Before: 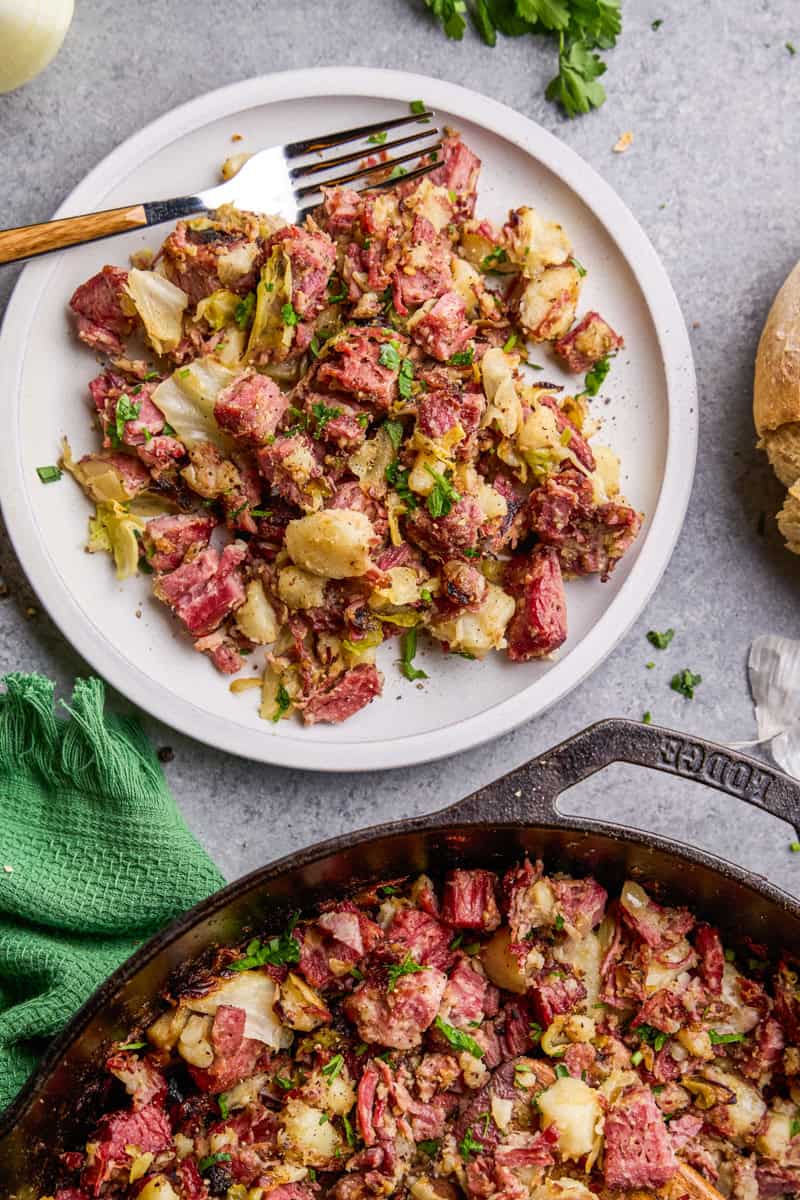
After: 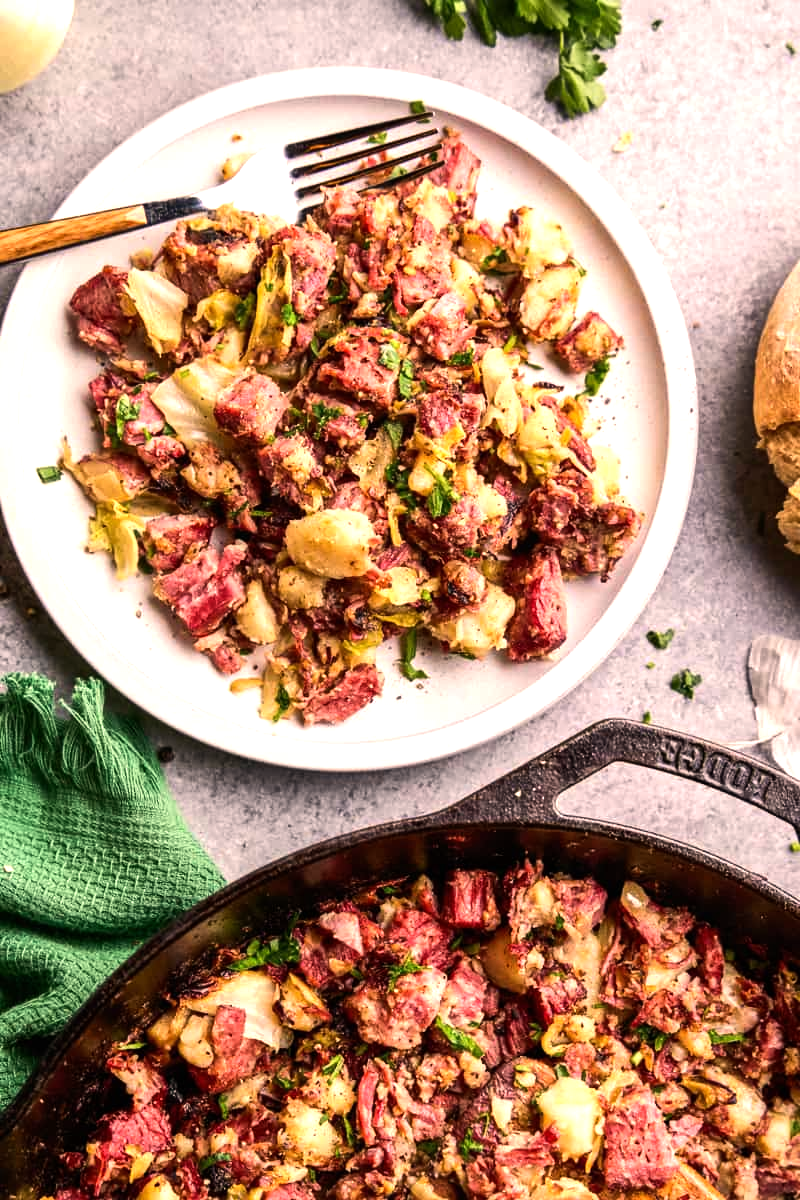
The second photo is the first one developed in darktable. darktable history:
tone equalizer: -8 EV -0.75 EV, -7 EV -0.7 EV, -6 EV -0.6 EV, -5 EV -0.4 EV, -3 EV 0.4 EV, -2 EV 0.6 EV, -1 EV 0.7 EV, +0 EV 0.75 EV, edges refinement/feathering 500, mask exposure compensation -1.57 EV, preserve details no
white balance: red 1.127, blue 0.943
